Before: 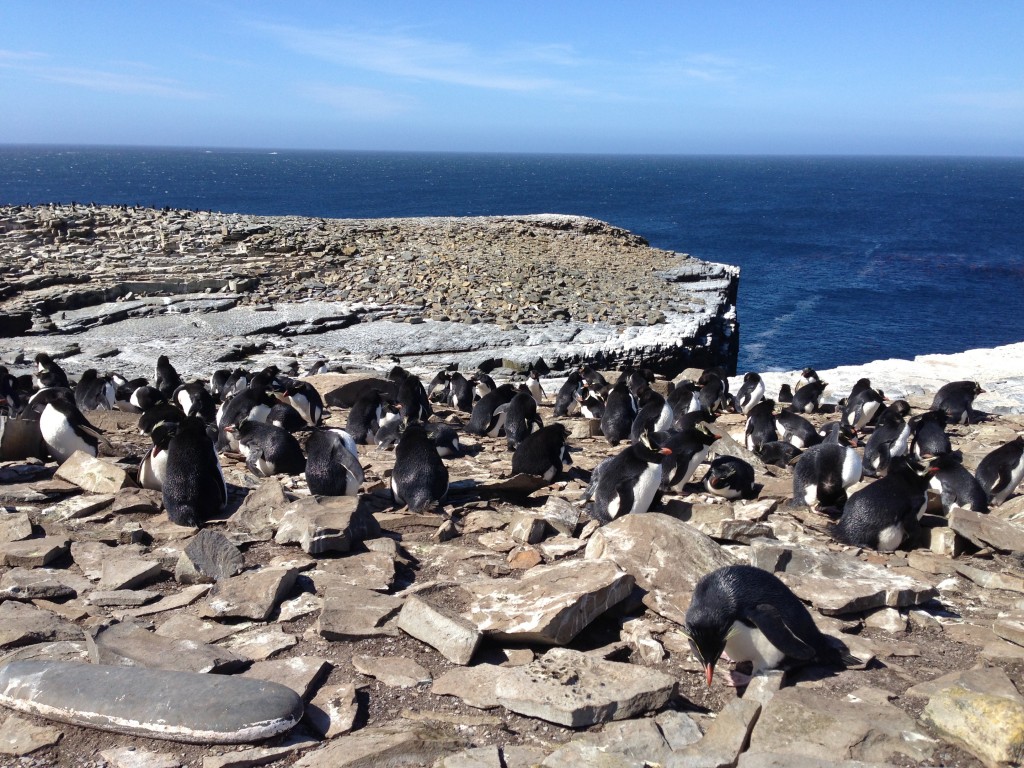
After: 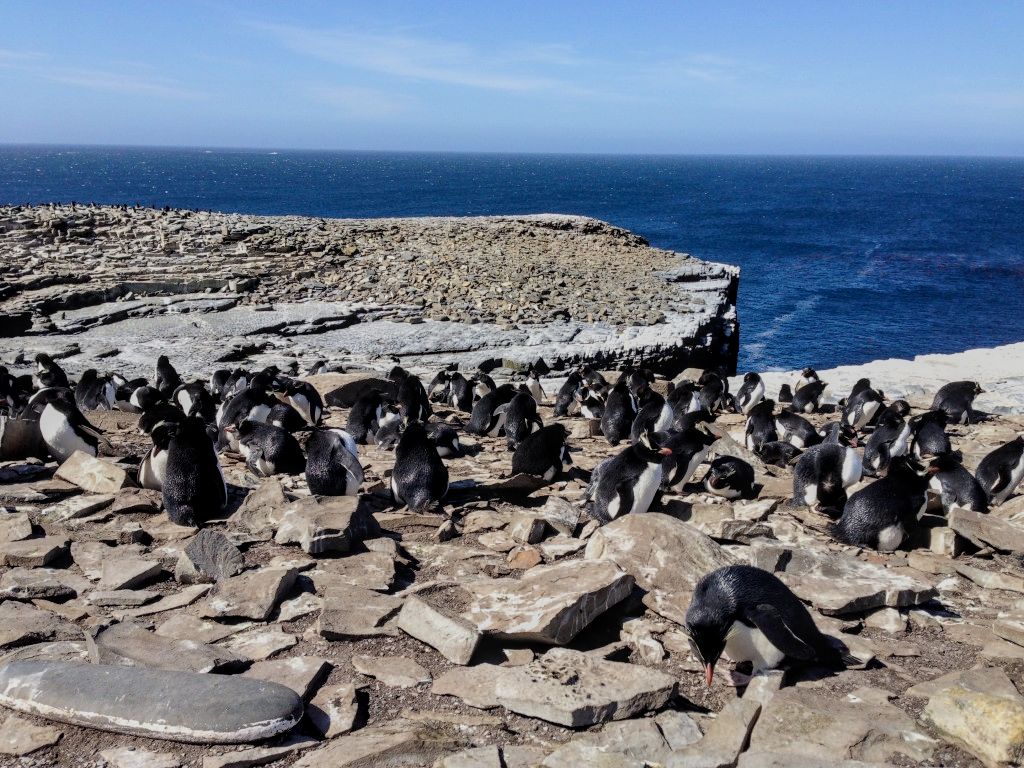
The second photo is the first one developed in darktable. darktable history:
filmic rgb: black relative exposure -7.98 EV, white relative exposure 4 EV, hardness 4.13
local contrast: on, module defaults
color zones: curves: ch0 [(0.068, 0.464) (0.25, 0.5) (0.48, 0.508) (0.75, 0.536) (0.886, 0.476) (0.967, 0.456)]; ch1 [(0.066, 0.456) (0.25, 0.5) (0.616, 0.508) (0.746, 0.56) (0.934, 0.444)]
